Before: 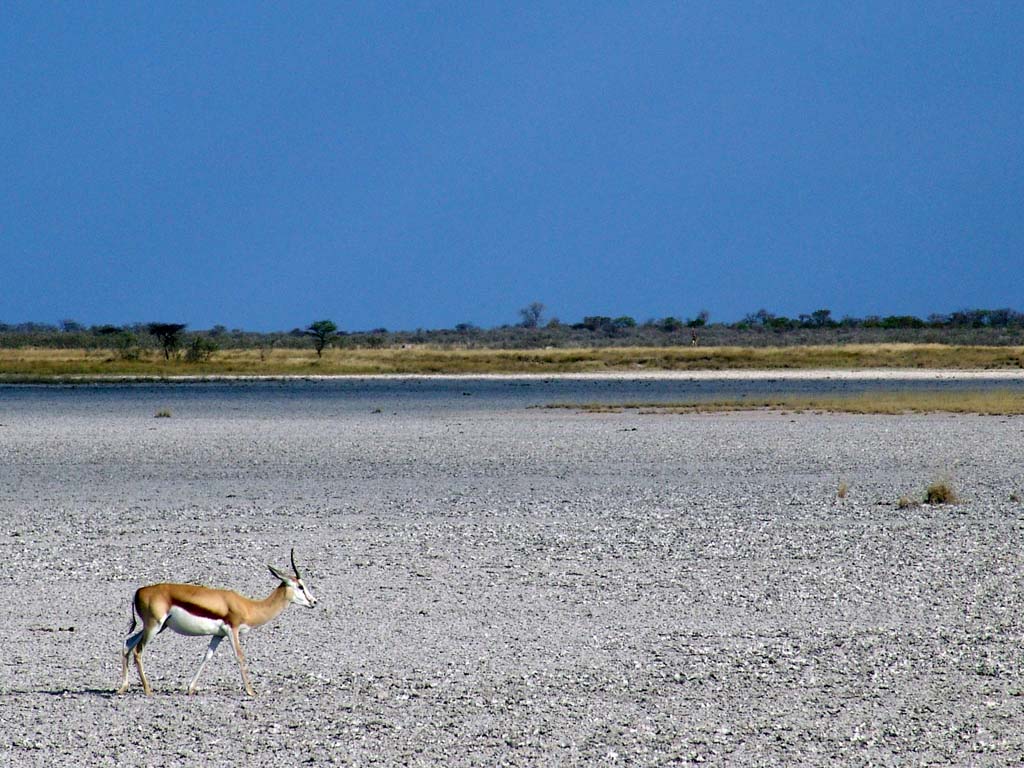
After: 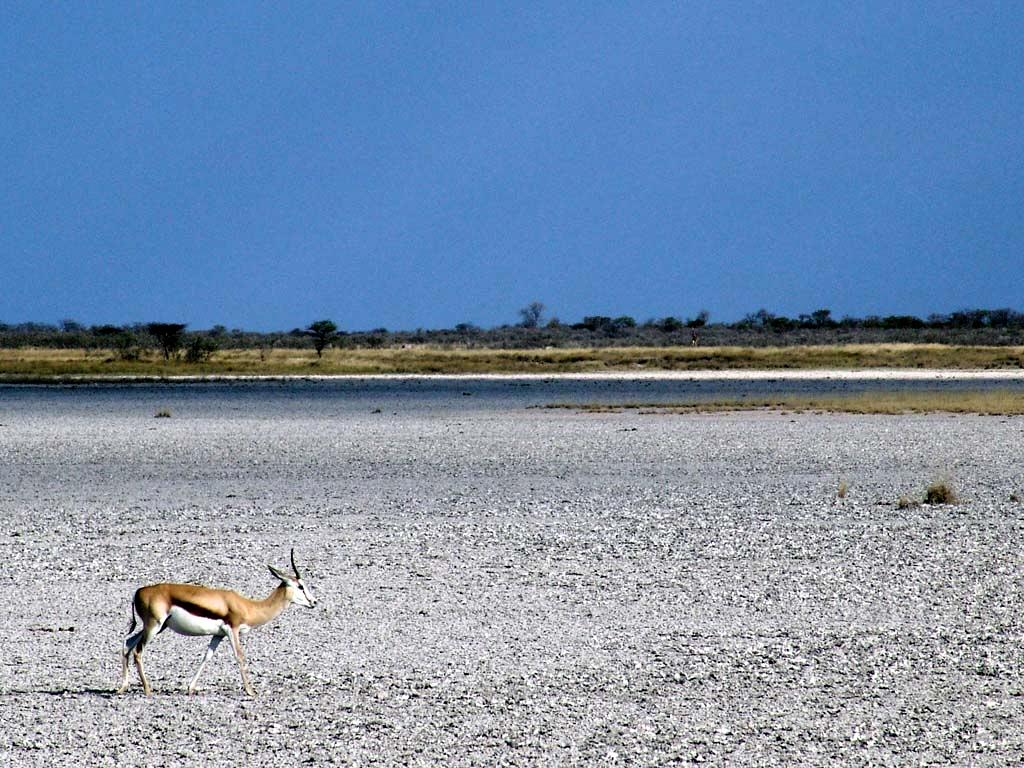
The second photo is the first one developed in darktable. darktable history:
filmic rgb: black relative exposure -8.22 EV, white relative exposure 2.2 EV, target white luminance 99.959%, hardness 7.06, latitude 75.61%, contrast 1.316, highlights saturation mix -2.47%, shadows ↔ highlights balance 30.69%
